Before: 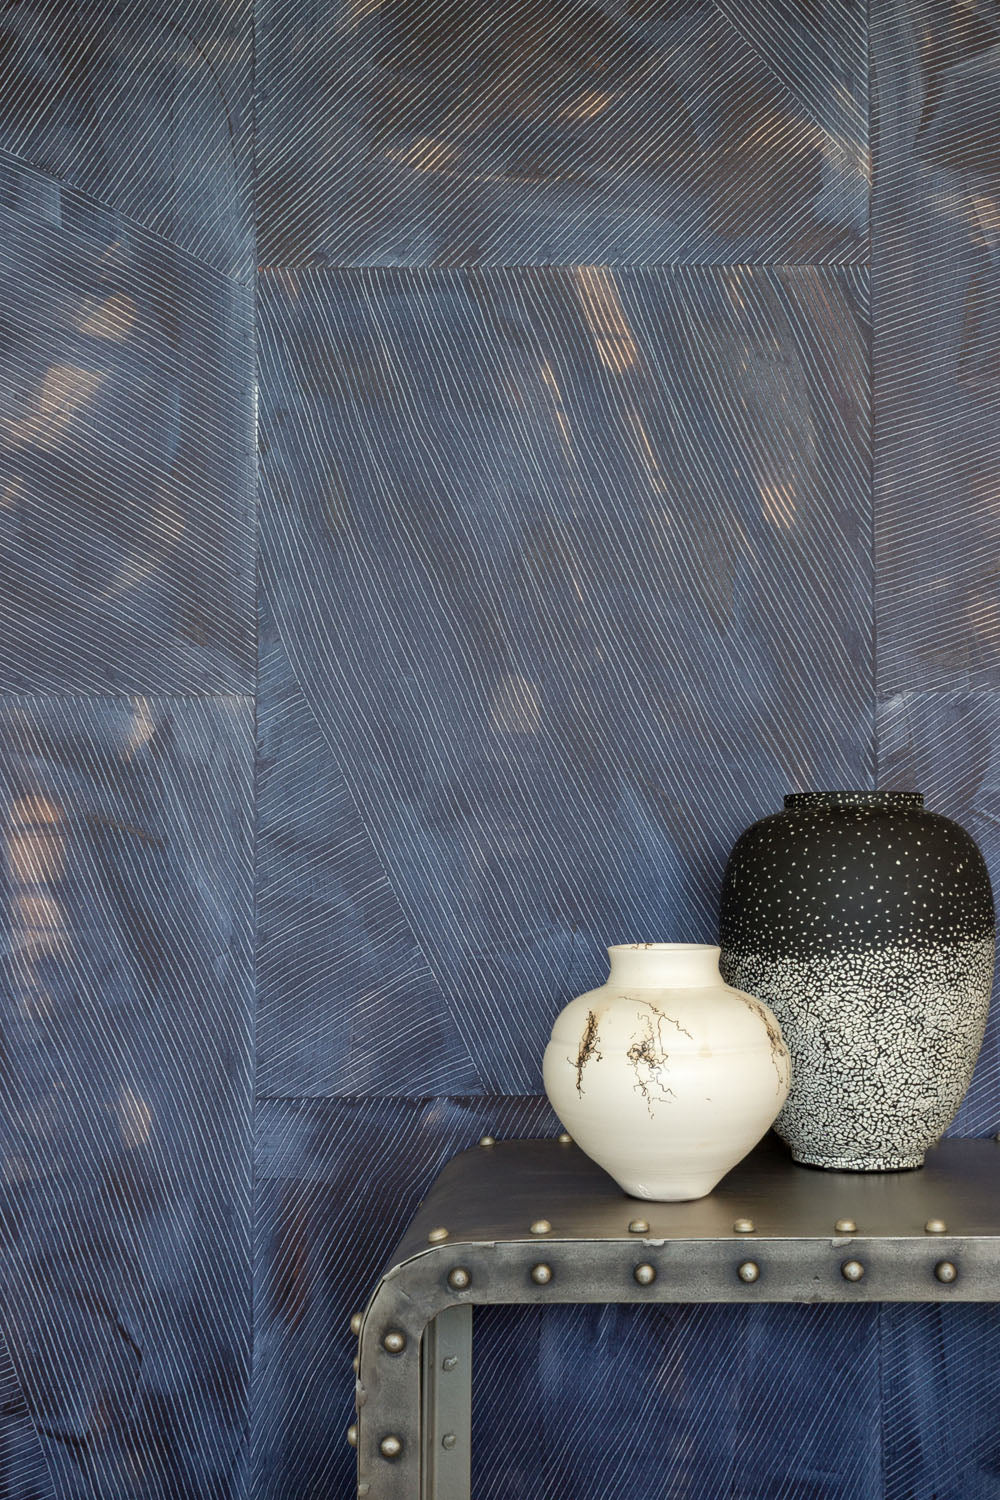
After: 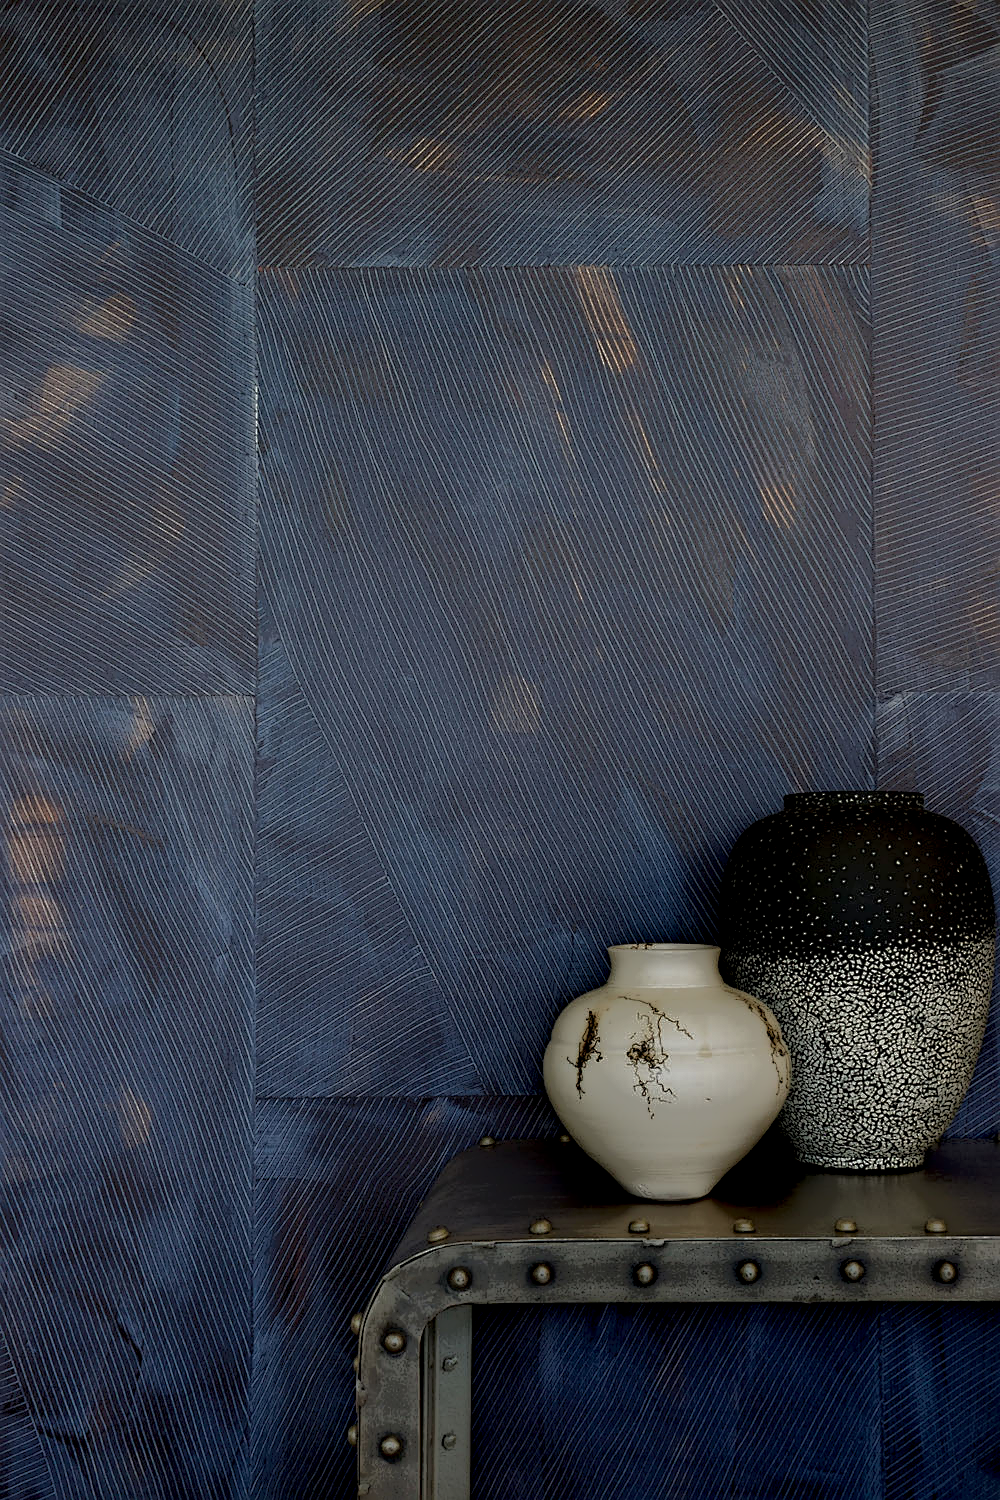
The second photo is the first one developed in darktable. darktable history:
sharpen: on, module defaults
local contrast: highlights 0%, shadows 198%, detail 164%, midtone range 0.001
